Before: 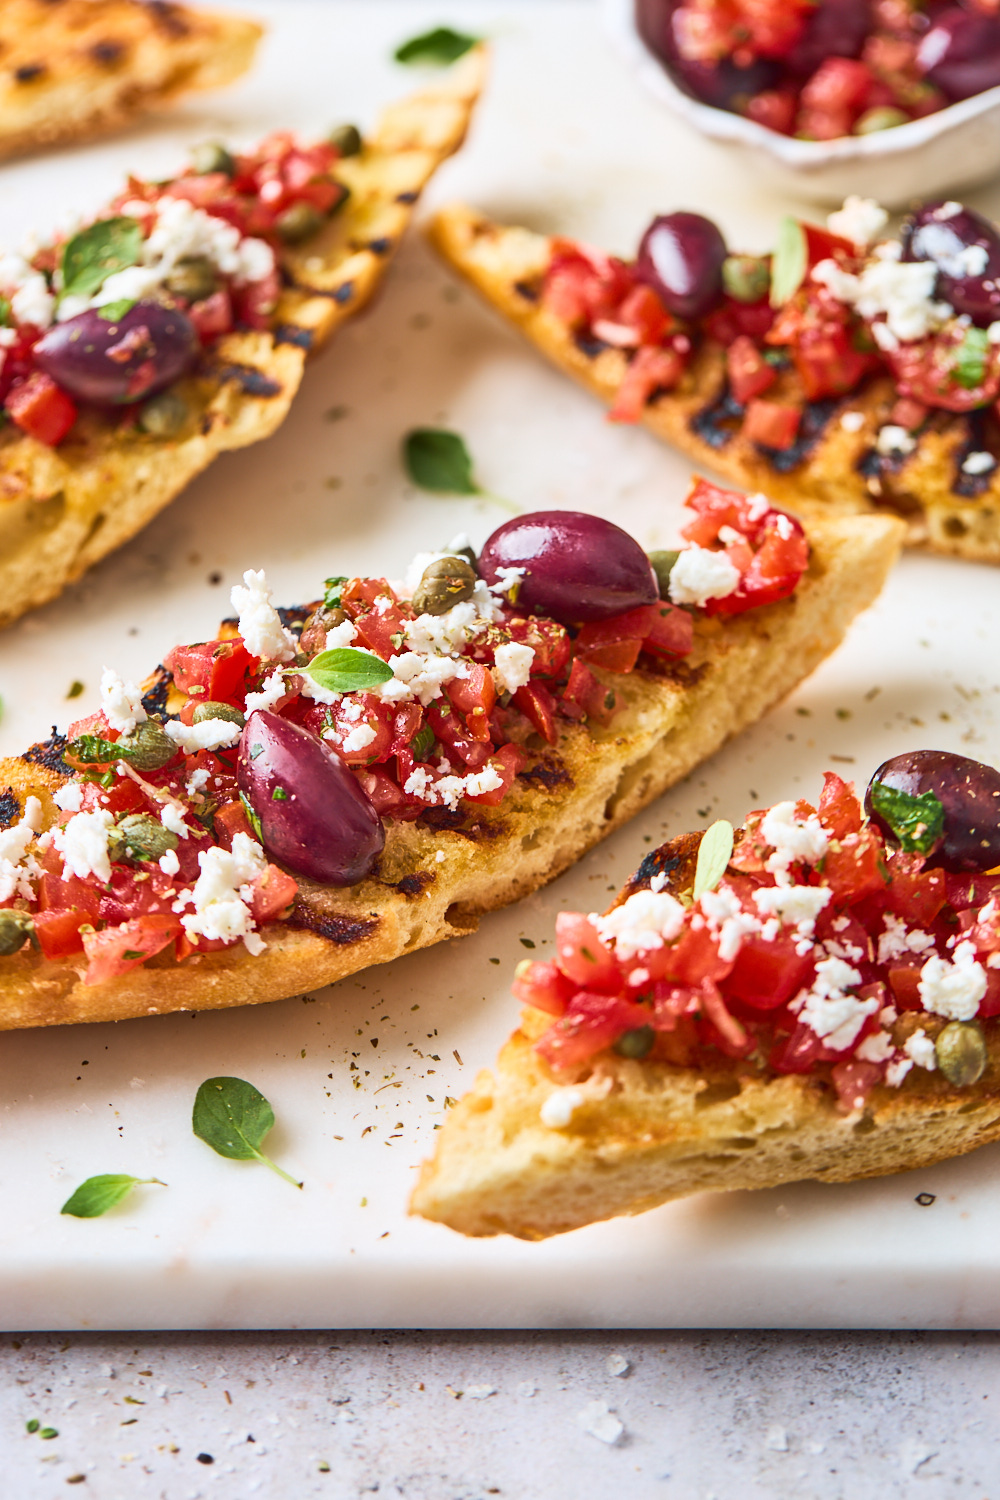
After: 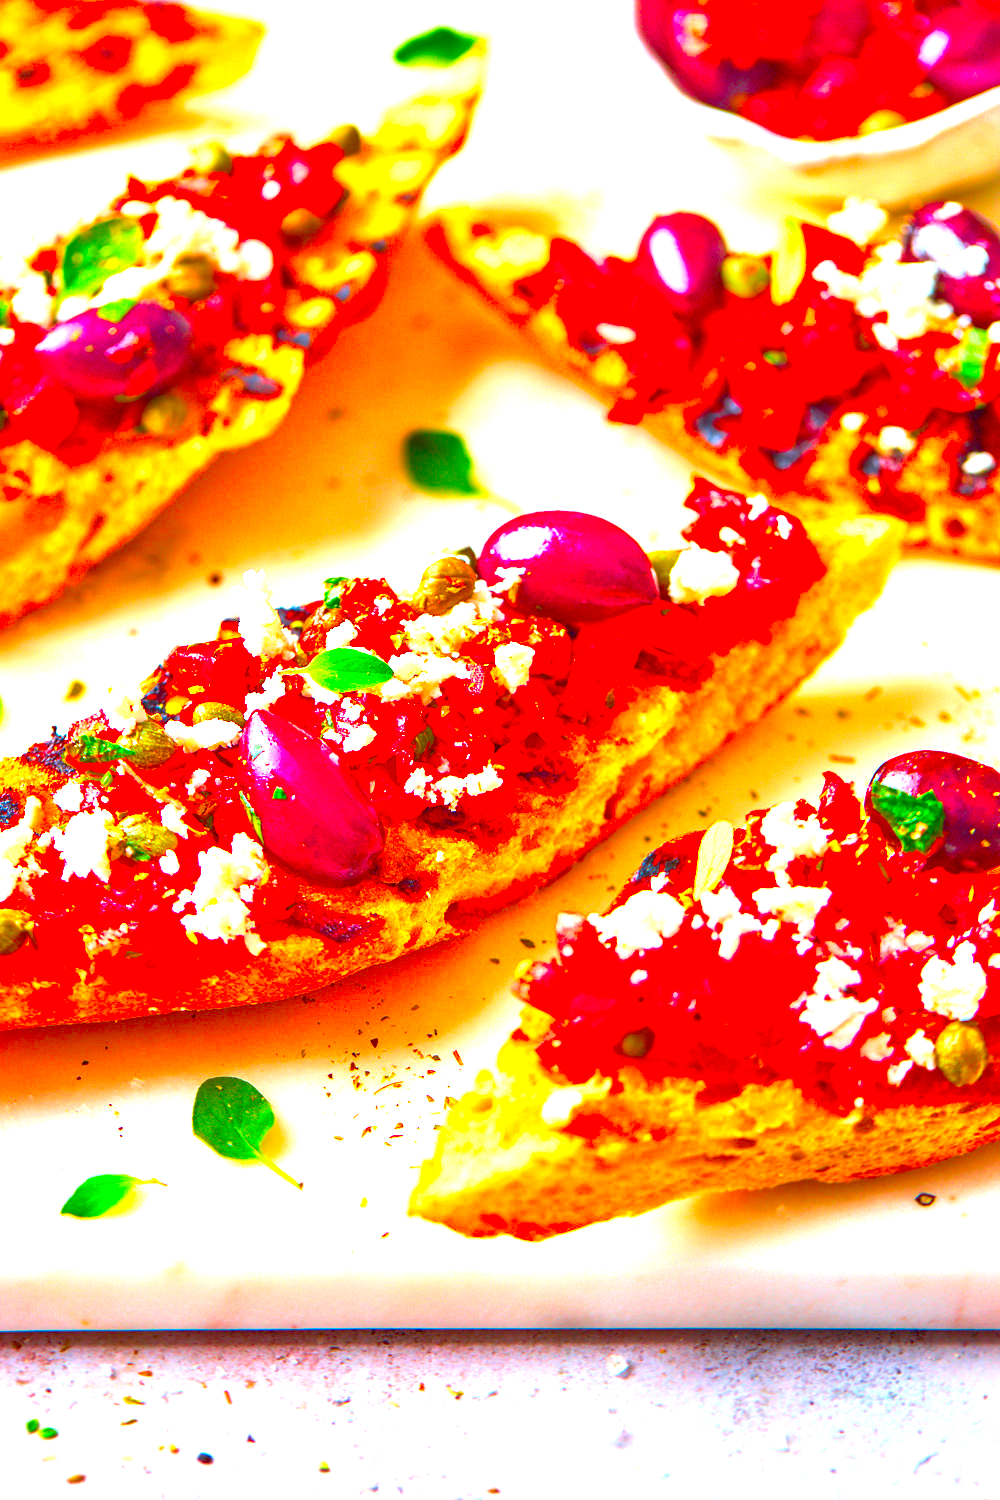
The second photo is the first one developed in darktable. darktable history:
exposure: black level correction 0, exposure 1 EV, compensate exposure bias true, compensate highlight preservation false
tone equalizer: edges refinement/feathering 500, mask exposure compensation -1.57 EV, preserve details no
color correction: highlights b* 0.012, saturation 2.97
